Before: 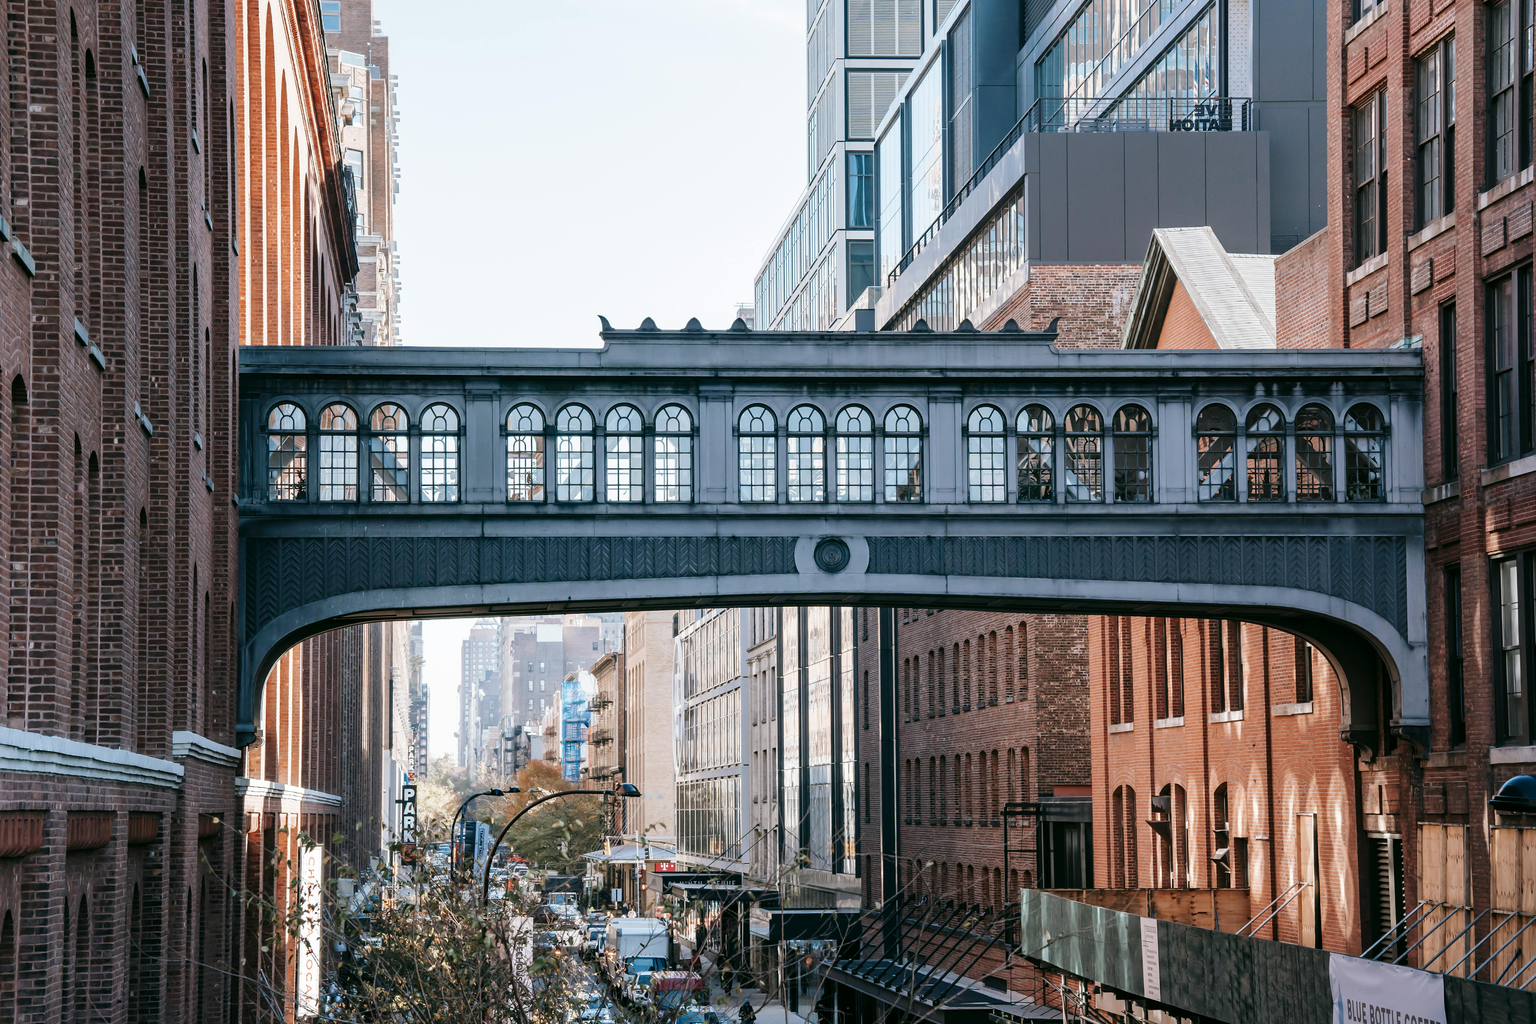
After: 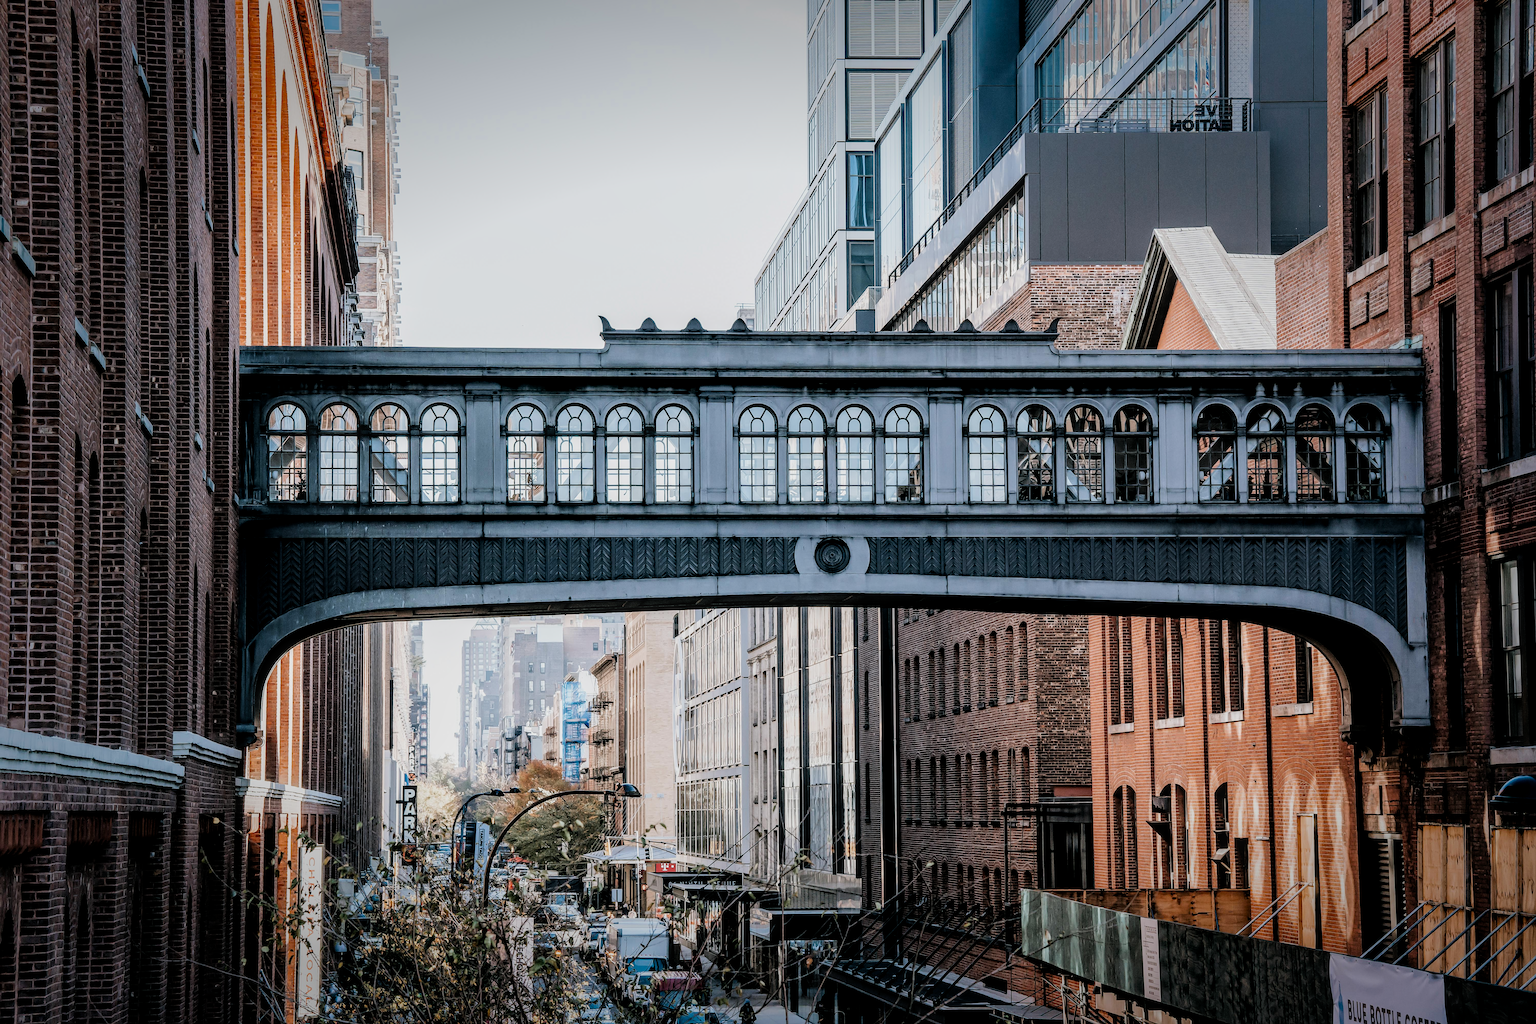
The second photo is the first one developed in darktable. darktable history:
filmic rgb: black relative exposure -5.06 EV, white relative exposure 3.96 EV, threshold 2.97 EV, hardness 2.9, contrast 1.3, enable highlight reconstruction true
local contrast: detail 130%
sharpen: on, module defaults
vignetting: fall-off start 66.57%, fall-off radius 39.76%, saturation 0.383, automatic ratio true, width/height ratio 0.669, unbound false
